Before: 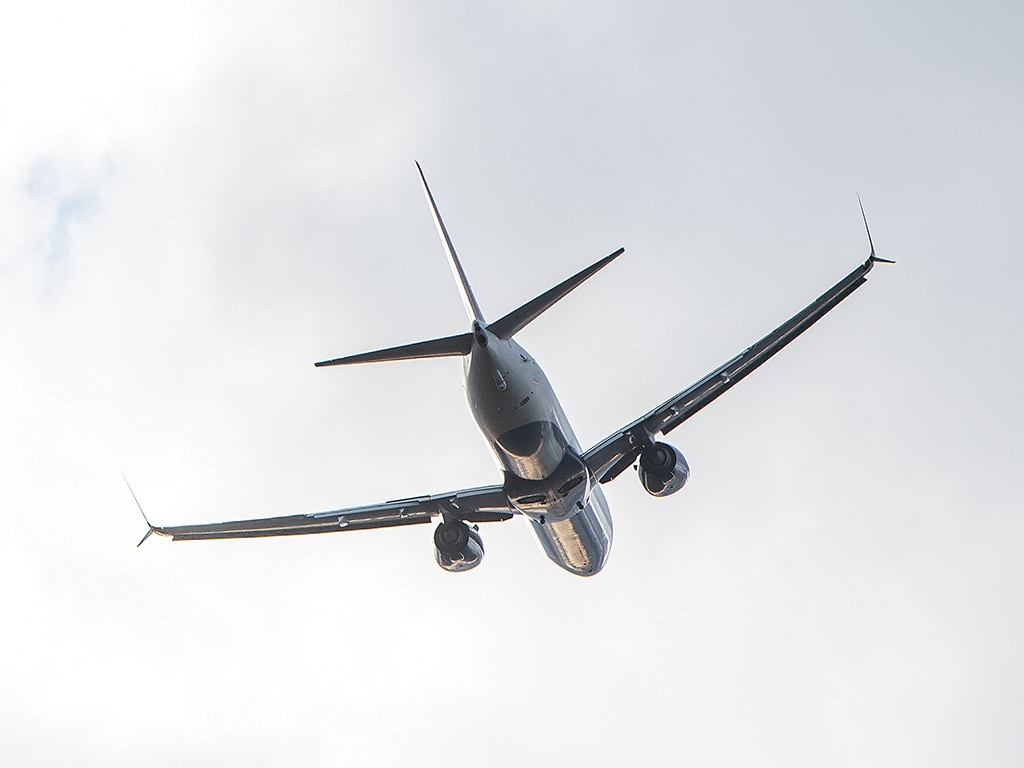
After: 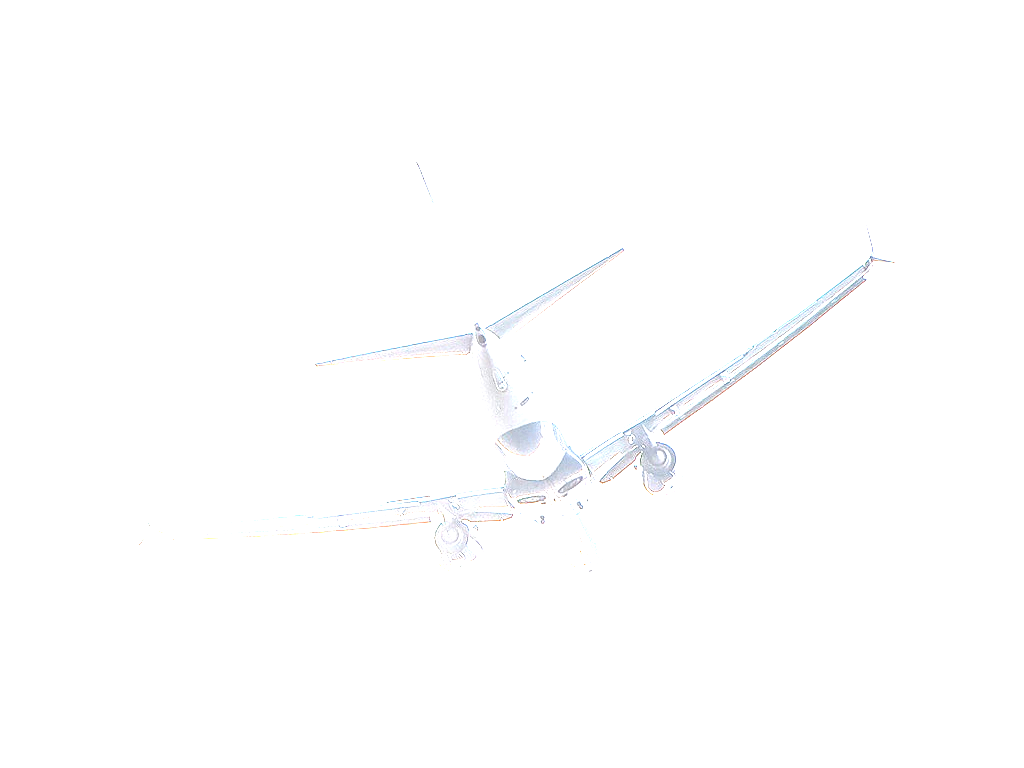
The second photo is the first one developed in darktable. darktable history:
local contrast: on, module defaults
exposure: exposure 3 EV, compensate highlight preservation false
